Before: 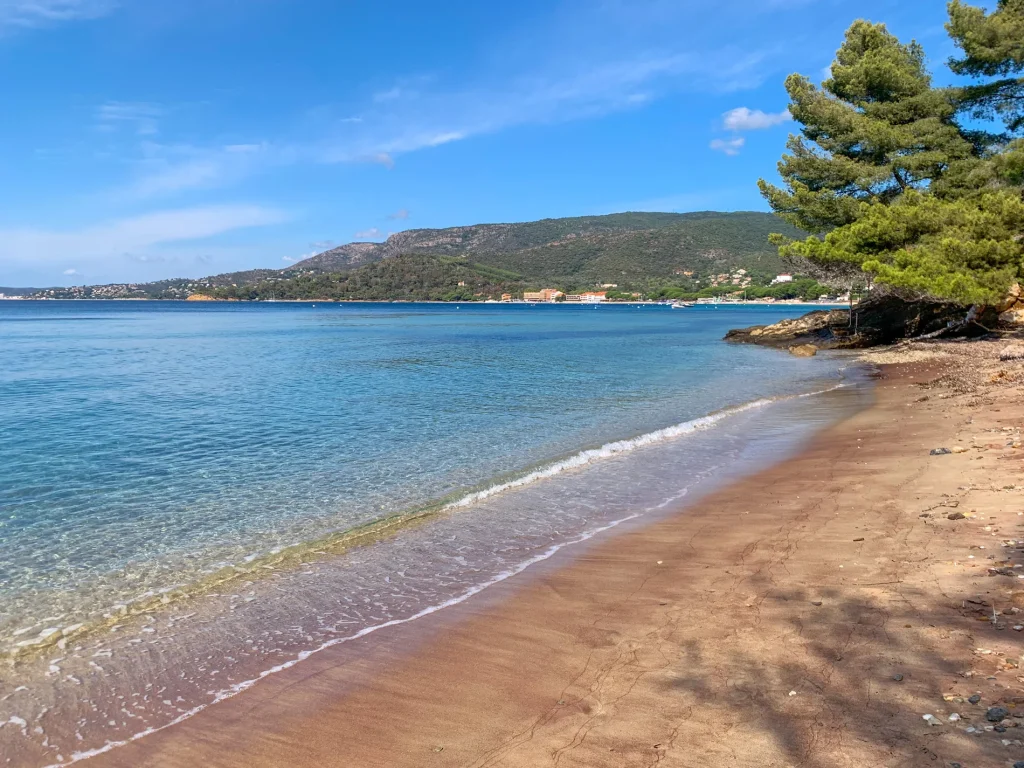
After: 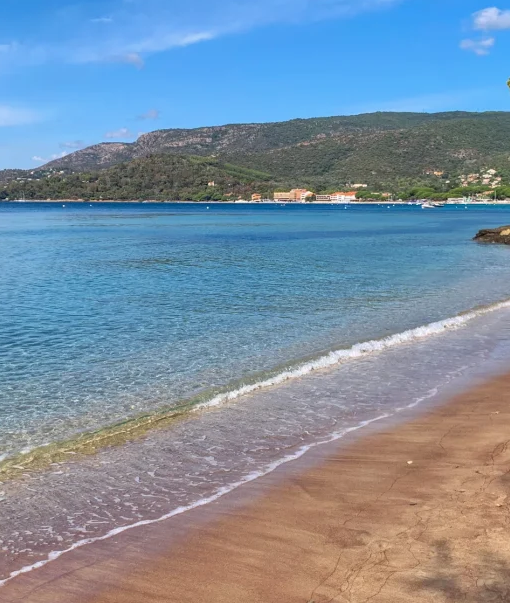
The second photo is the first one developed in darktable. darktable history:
levels: white 99.89%
crop and rotate: angle 0.022°, left 24.475%, top 13.038%, right 25.637%, bottom 8.38%
shadows and highlights: soften with gaussian
